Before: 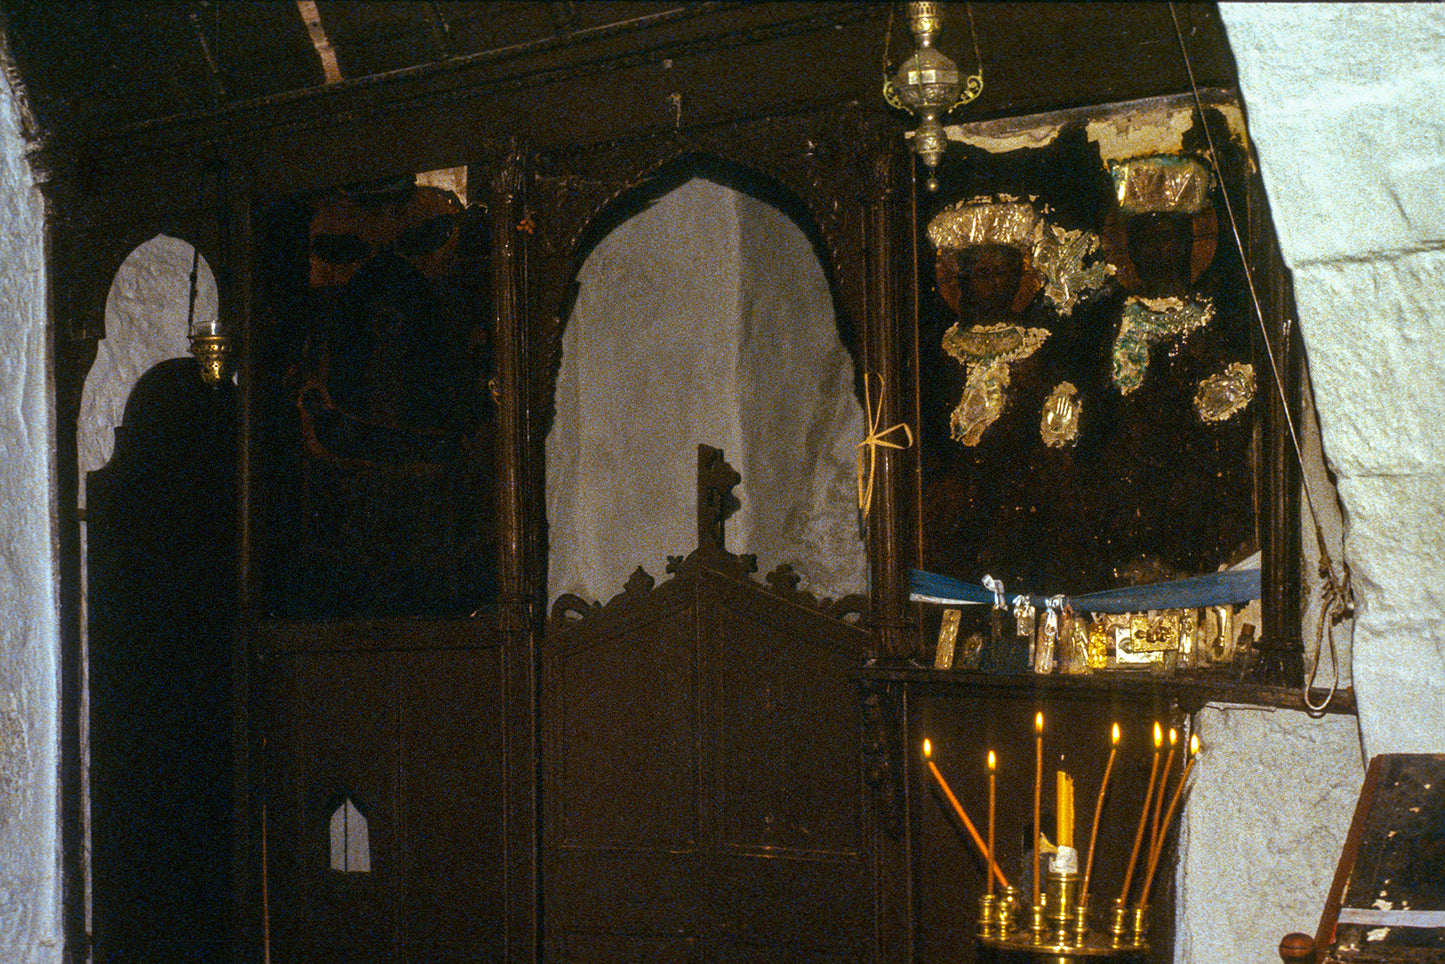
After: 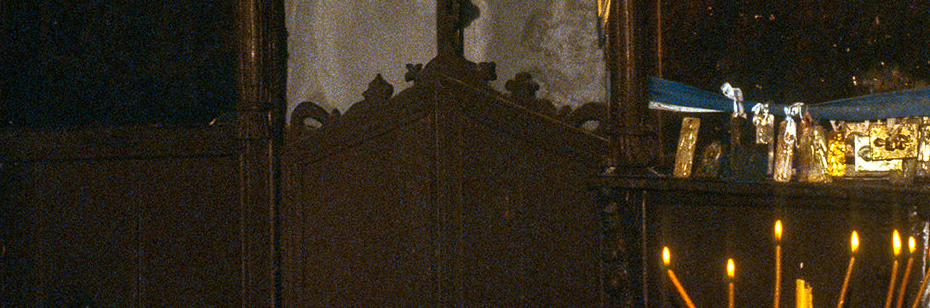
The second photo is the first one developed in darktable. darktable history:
base curve: curves: ch0 [(0, 0) (0.257, 0.25) (0.482, 0.586) (0.757, 0.871) (1, 1)]
crop: left 18.091%, top 51.13%, right 17.525%, bottom 16.85%
